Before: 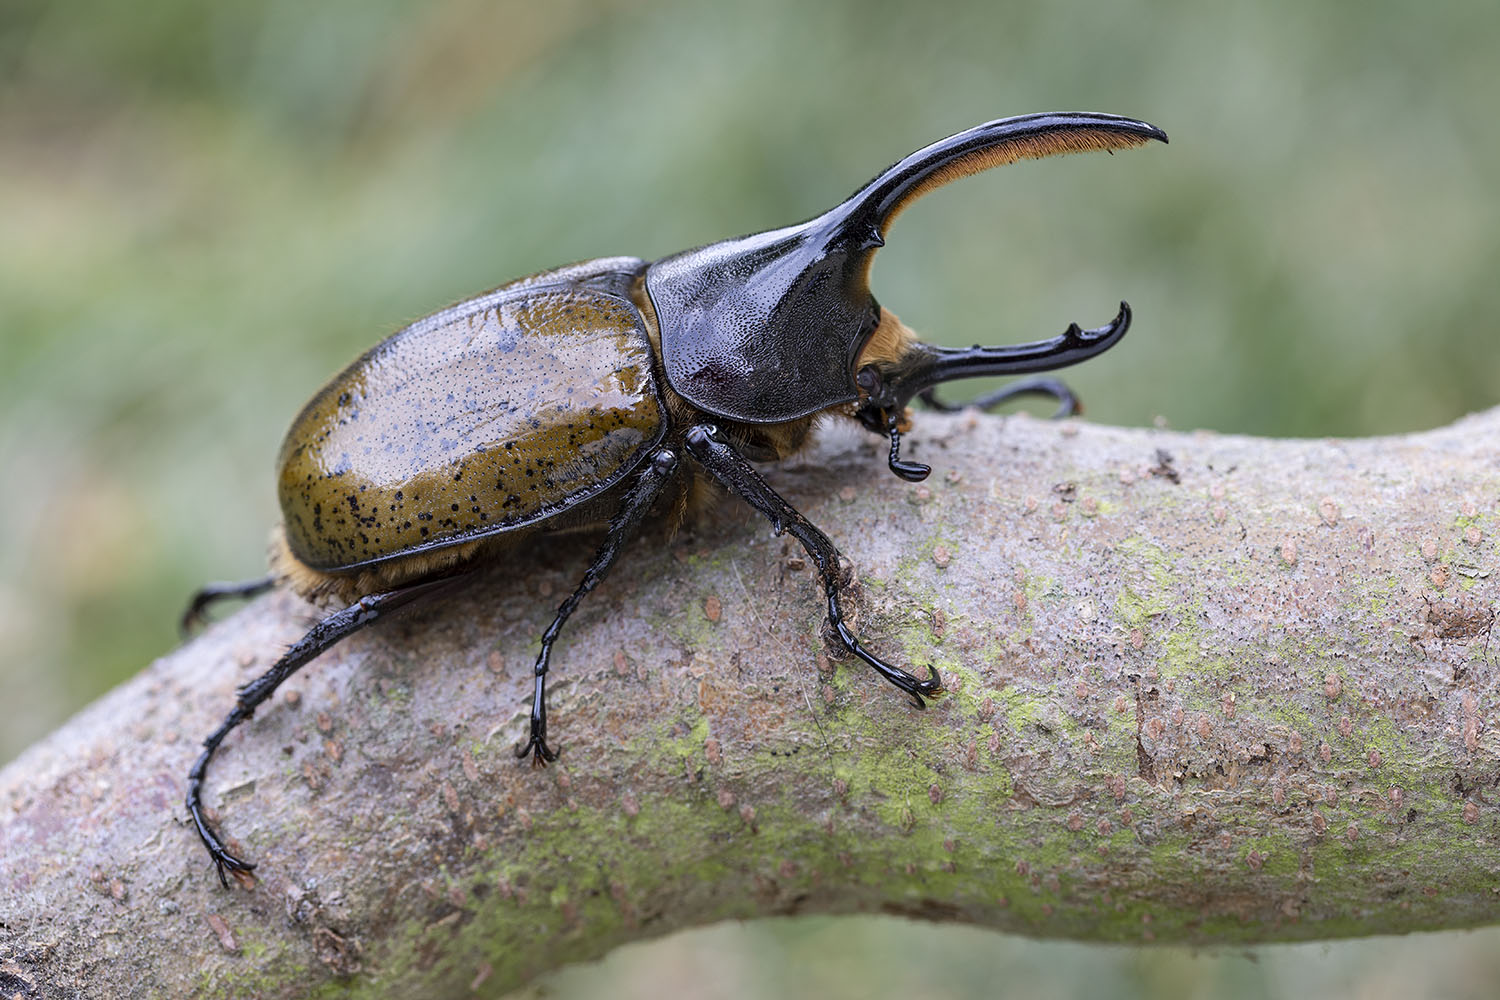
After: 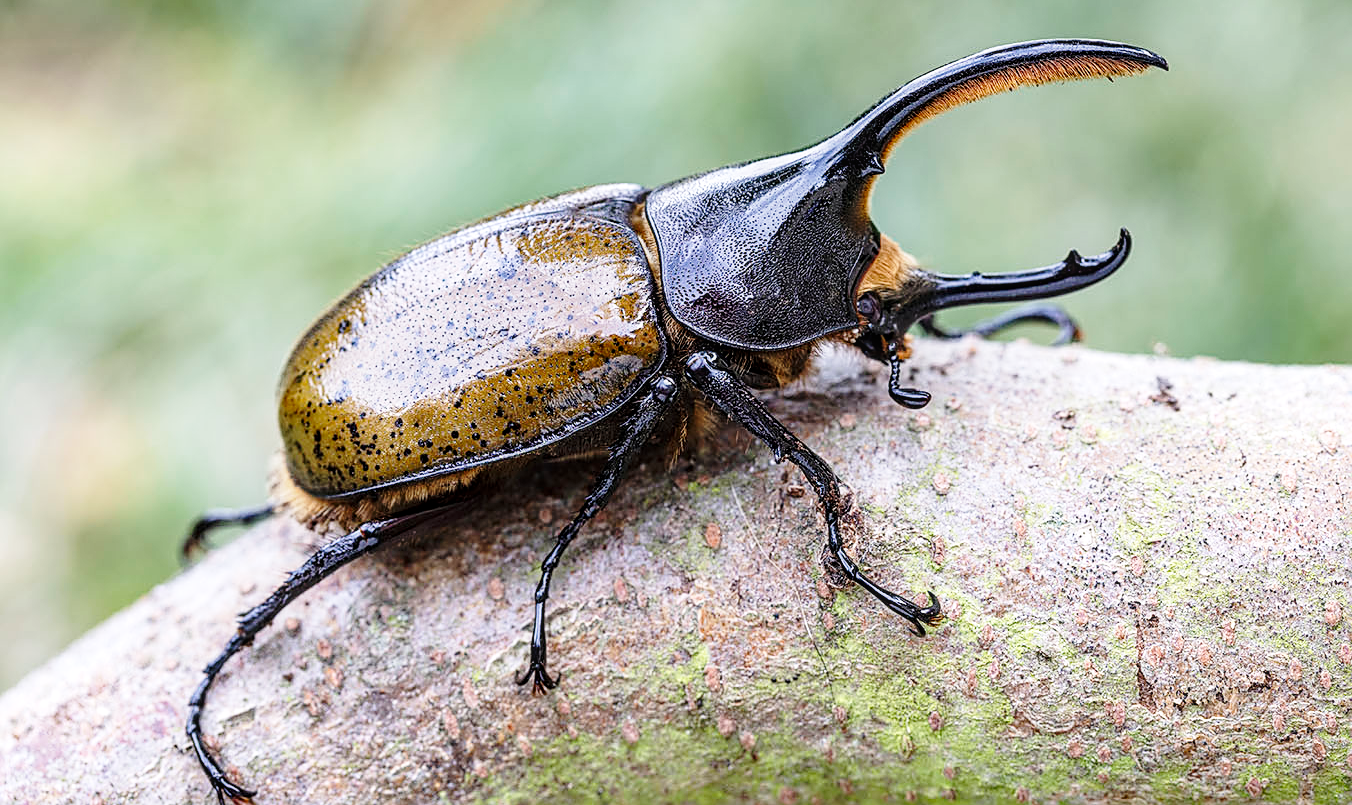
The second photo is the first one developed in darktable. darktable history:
crop: top 7.395%, right 9.859%, bottom 12.025%
sharpen: on, module defaults
base curve: curves: ch0 [(0, 0) (0.028, 0.03) (0.121, 0.232) (0.46, 0.748) (0.859, 0.968) (1, 1)], preserve colors none
local contrast: on, module defaults
